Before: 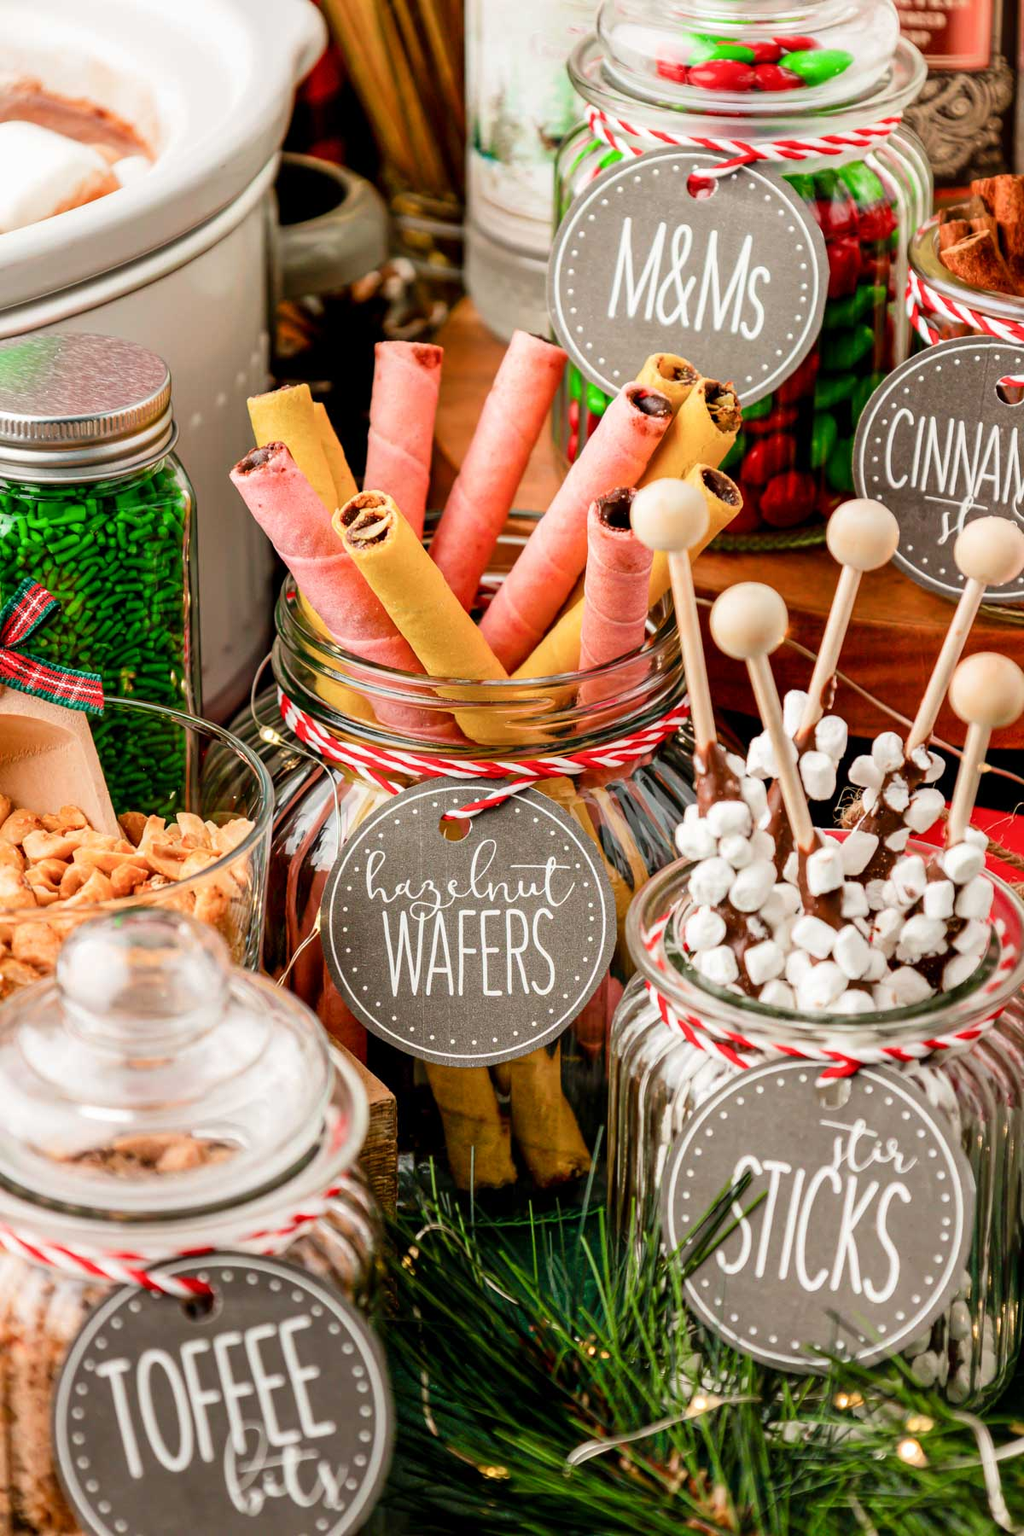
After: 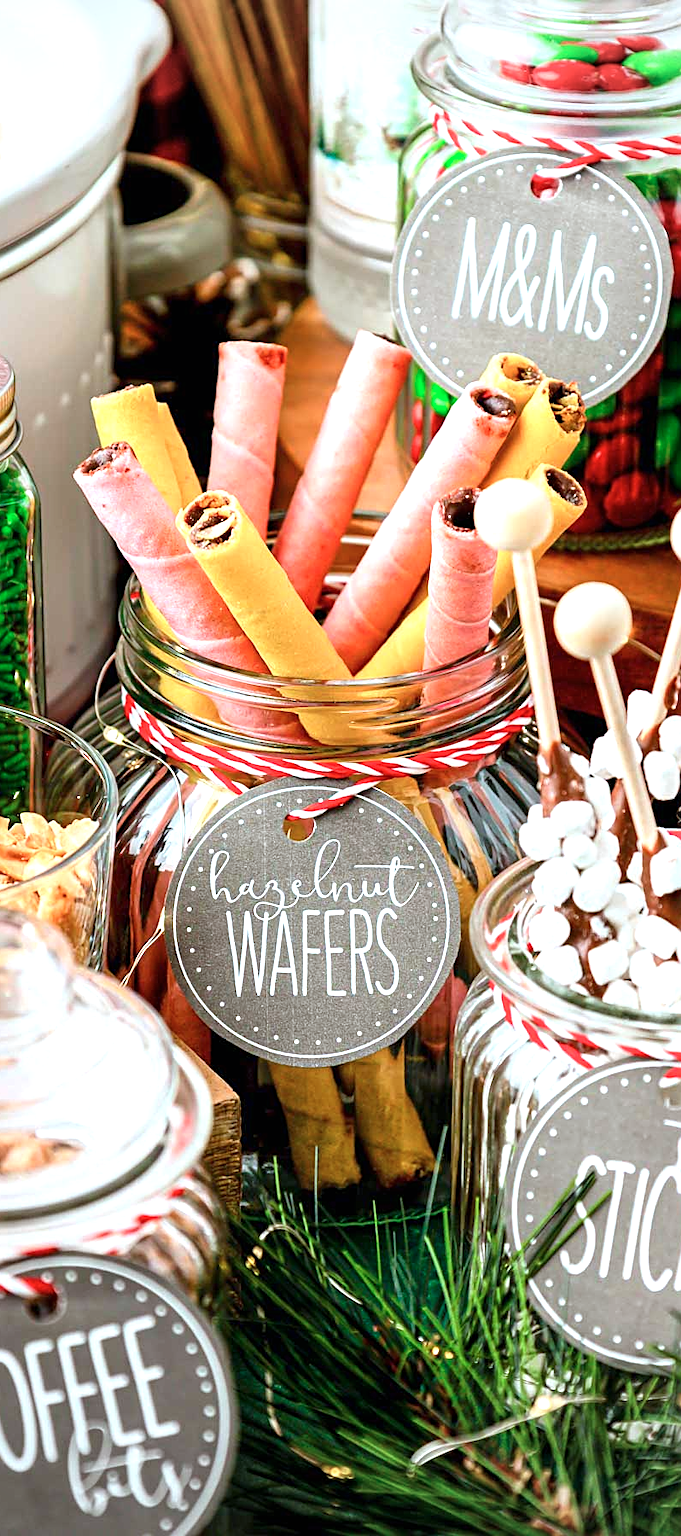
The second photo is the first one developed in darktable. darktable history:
sharpen: on, module defaults
crop and rotate: left 15.304%, right 18.056%
exposure: black level correction 0, exposure 0.691 EV, compensate exposure bias true, compensate highlight preservation false
color calibration: illuminant F (fluorescent), F source F9 (Cool White Deluxe 4150 K) – high CRI, x 0.375, y 0.373, temperature 4160.79 K
vignetting: on, module defaults
